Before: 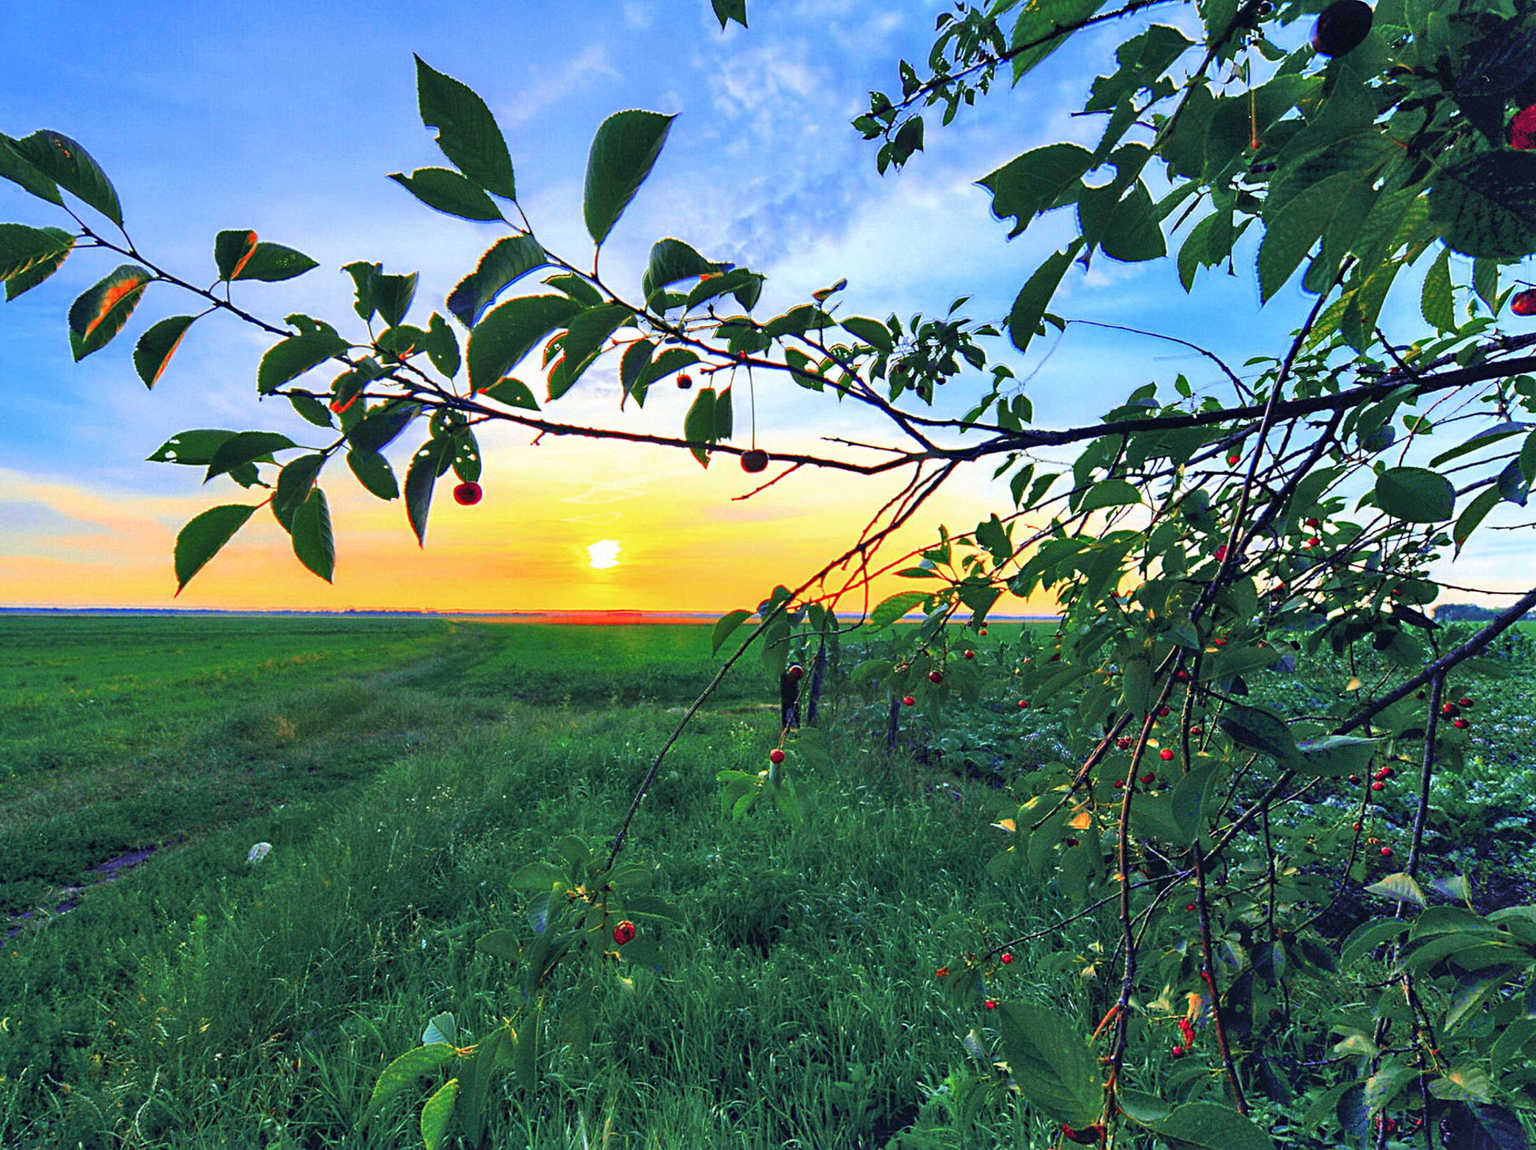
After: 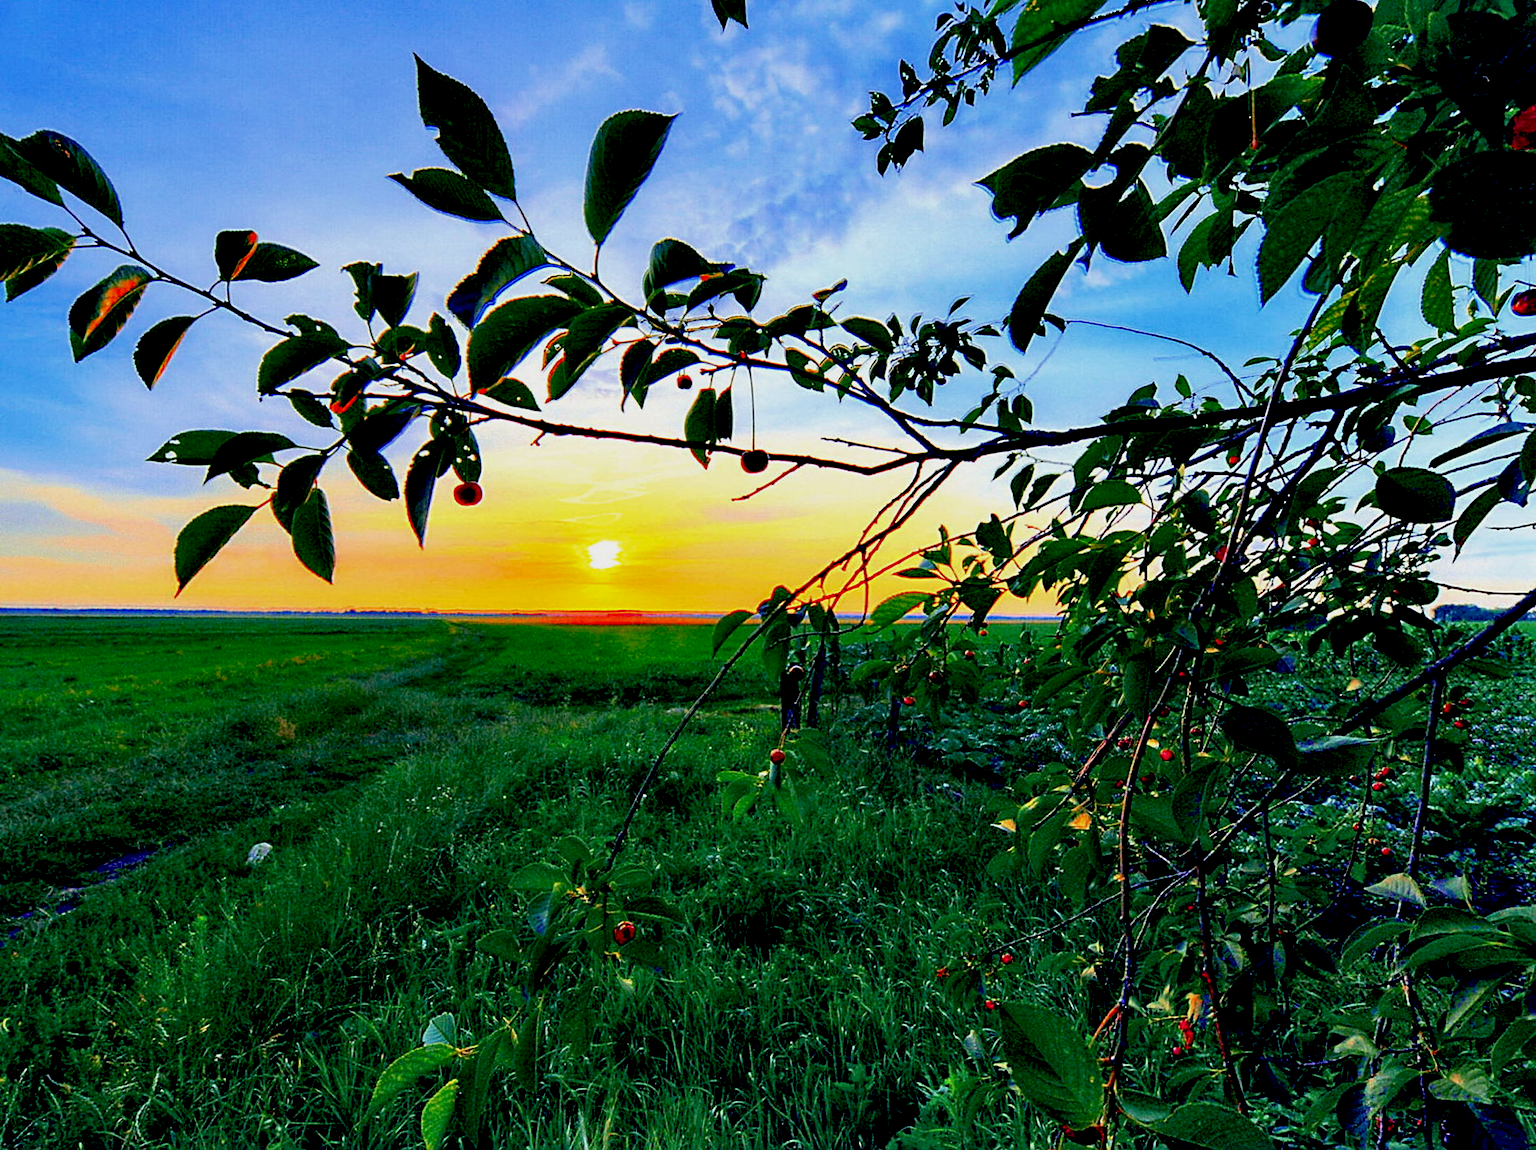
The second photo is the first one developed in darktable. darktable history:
sharpen: amount 0.212
exposure: black level correction 0.044, exposure -0.234 EV, compensate highlight preservation false
